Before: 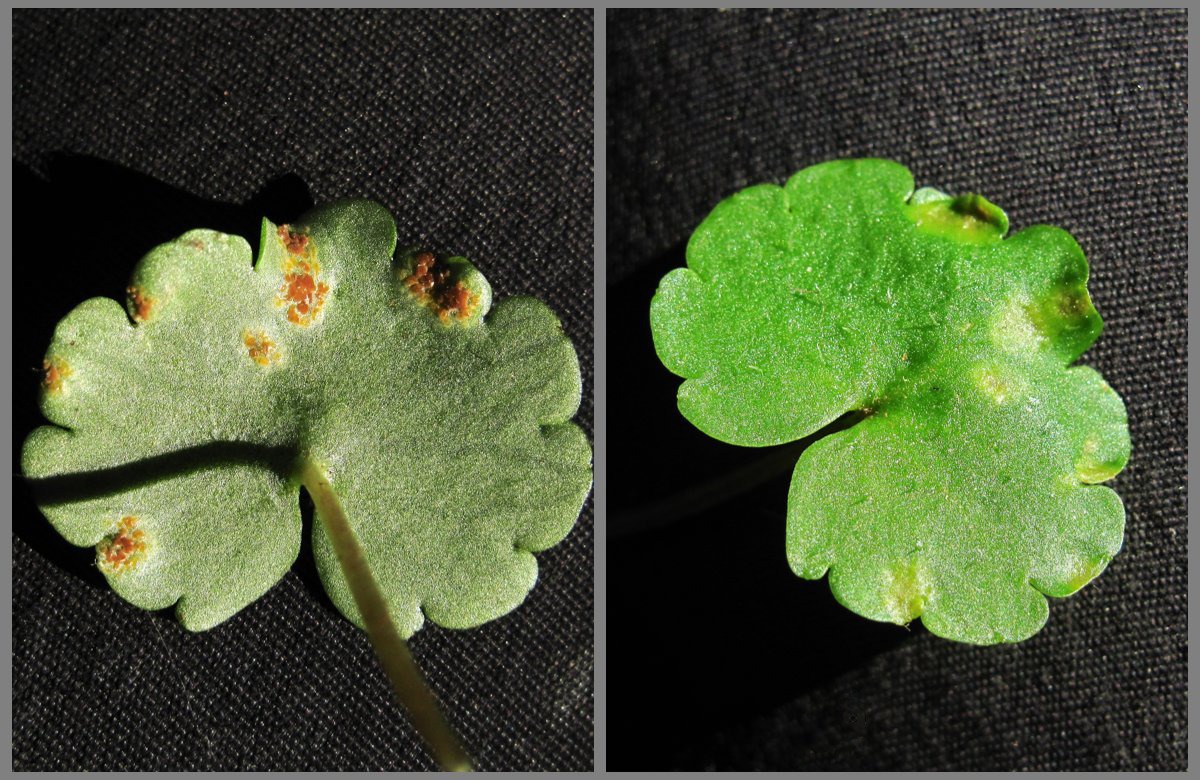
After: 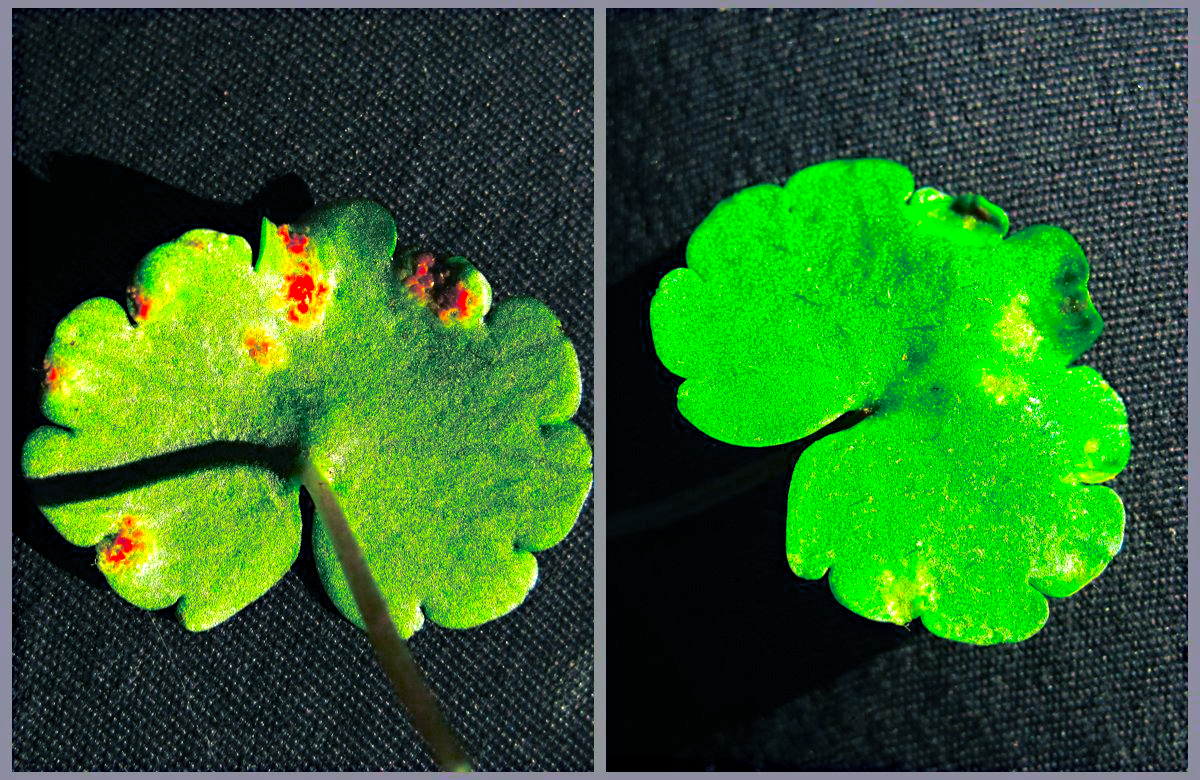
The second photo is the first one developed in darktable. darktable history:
exposure: black level correction 0, exposure 0.5 EV, compensate highlight preservation false
haze removal: compatibility mode true, adaptive false
color correction: saturation 3
split-toning: shadows › hue 205.2°, shadows › saturation 0.43, highlights › hue 54°, highlights › saturation 0.54
